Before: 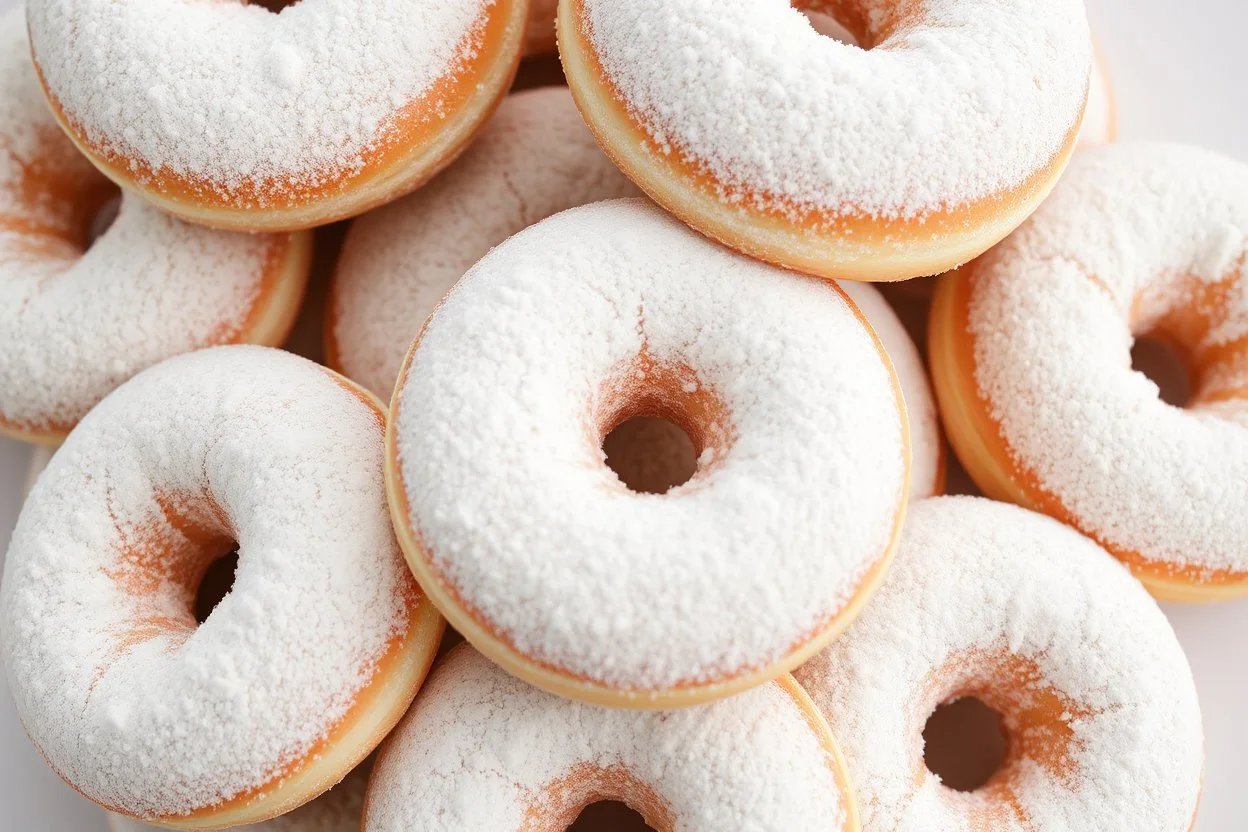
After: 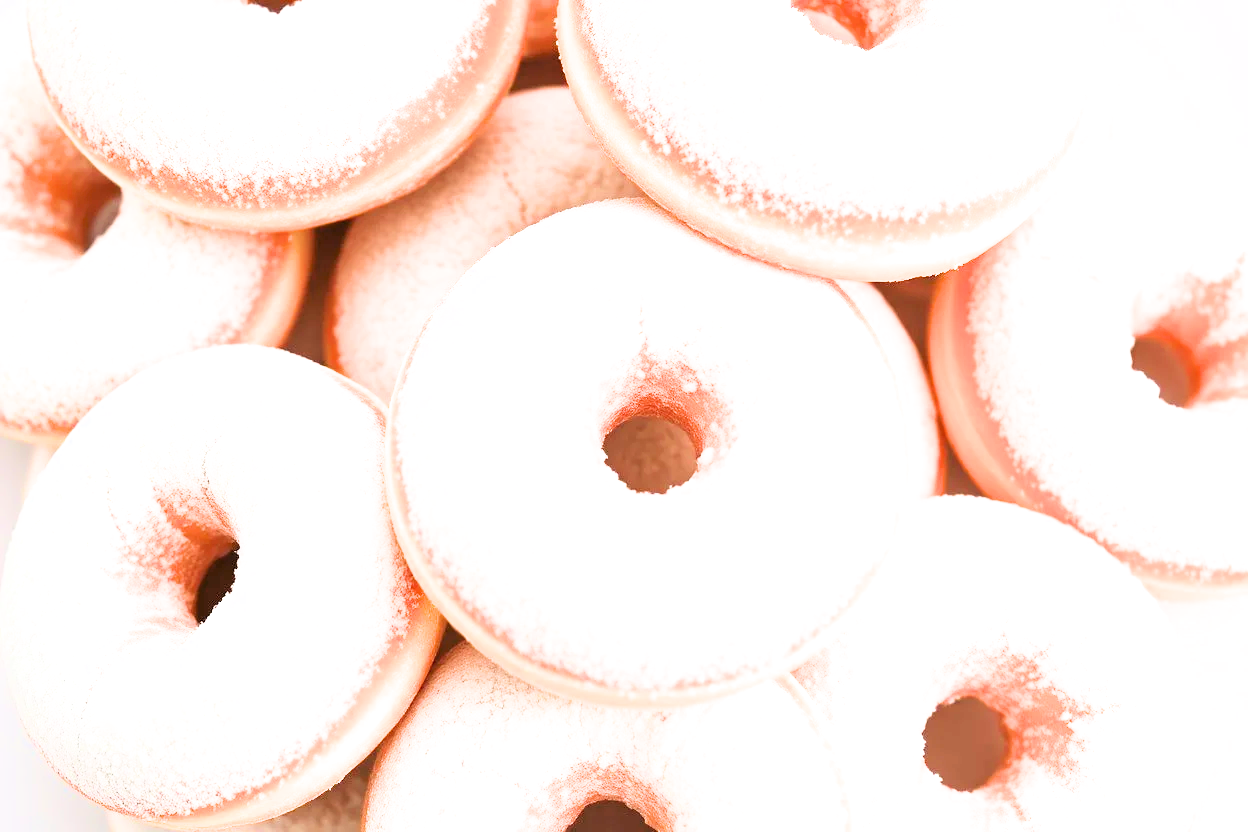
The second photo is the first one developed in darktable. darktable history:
filmic rgb: black relative exposure -7.78 EV, white relative exposure 4.39 EV, hardness 3.76, latitude 49.51%, contrast 1.1, color science v6 (2022)
exposure: black level correction 0, exposure 2.161 EV, compensate highlight preservation false
